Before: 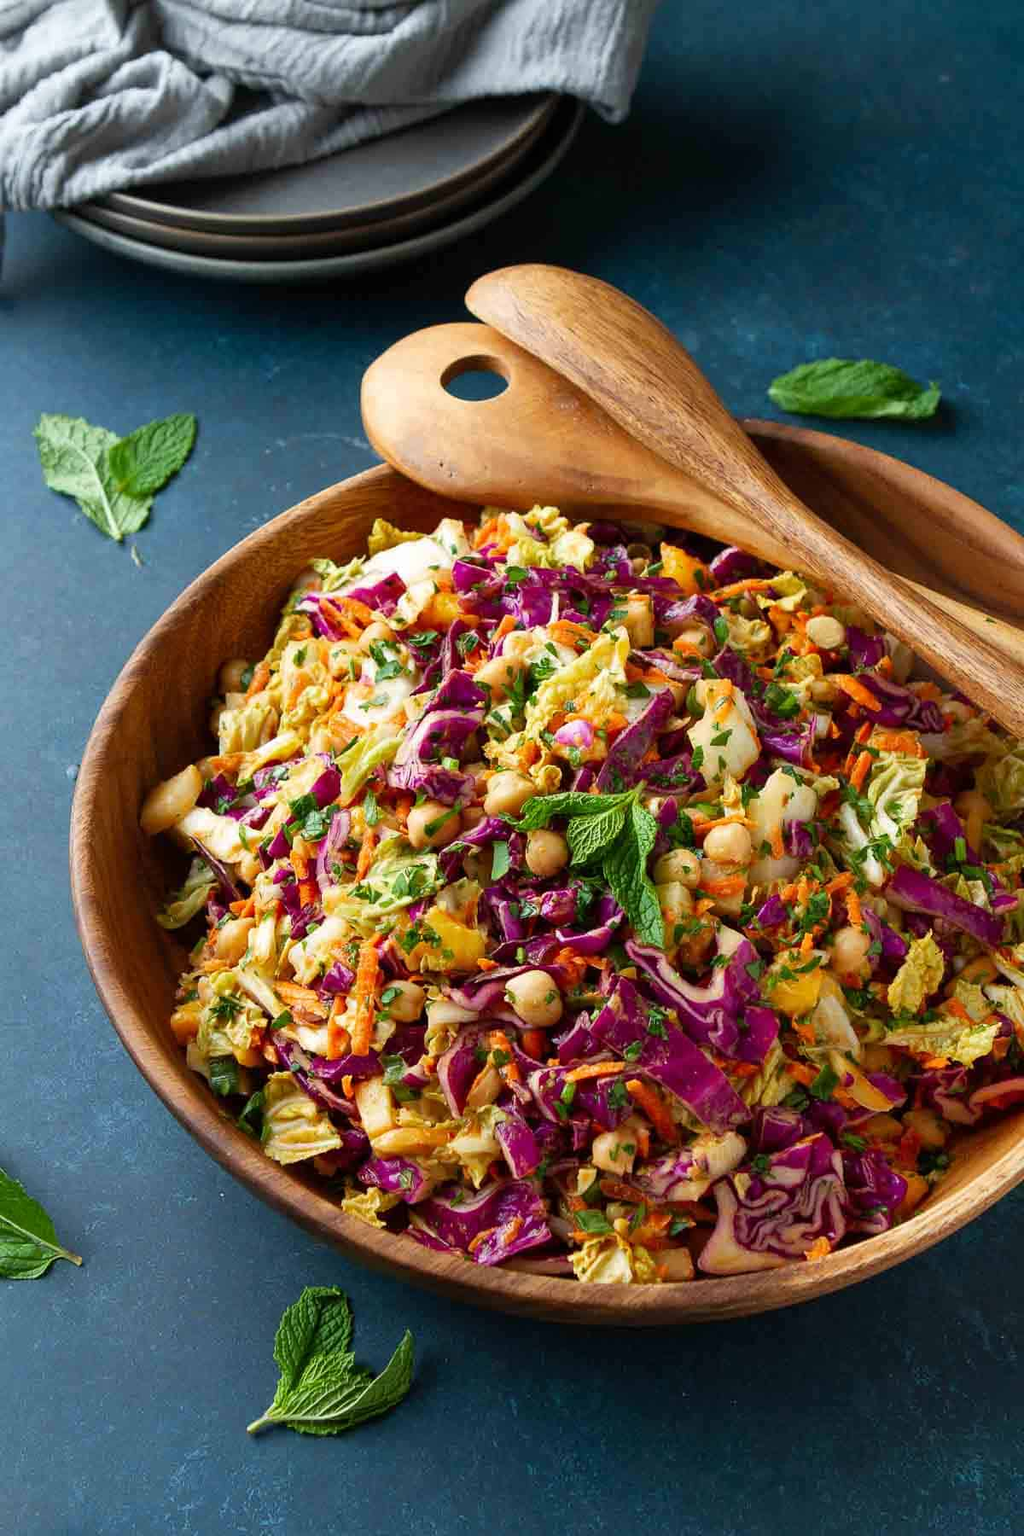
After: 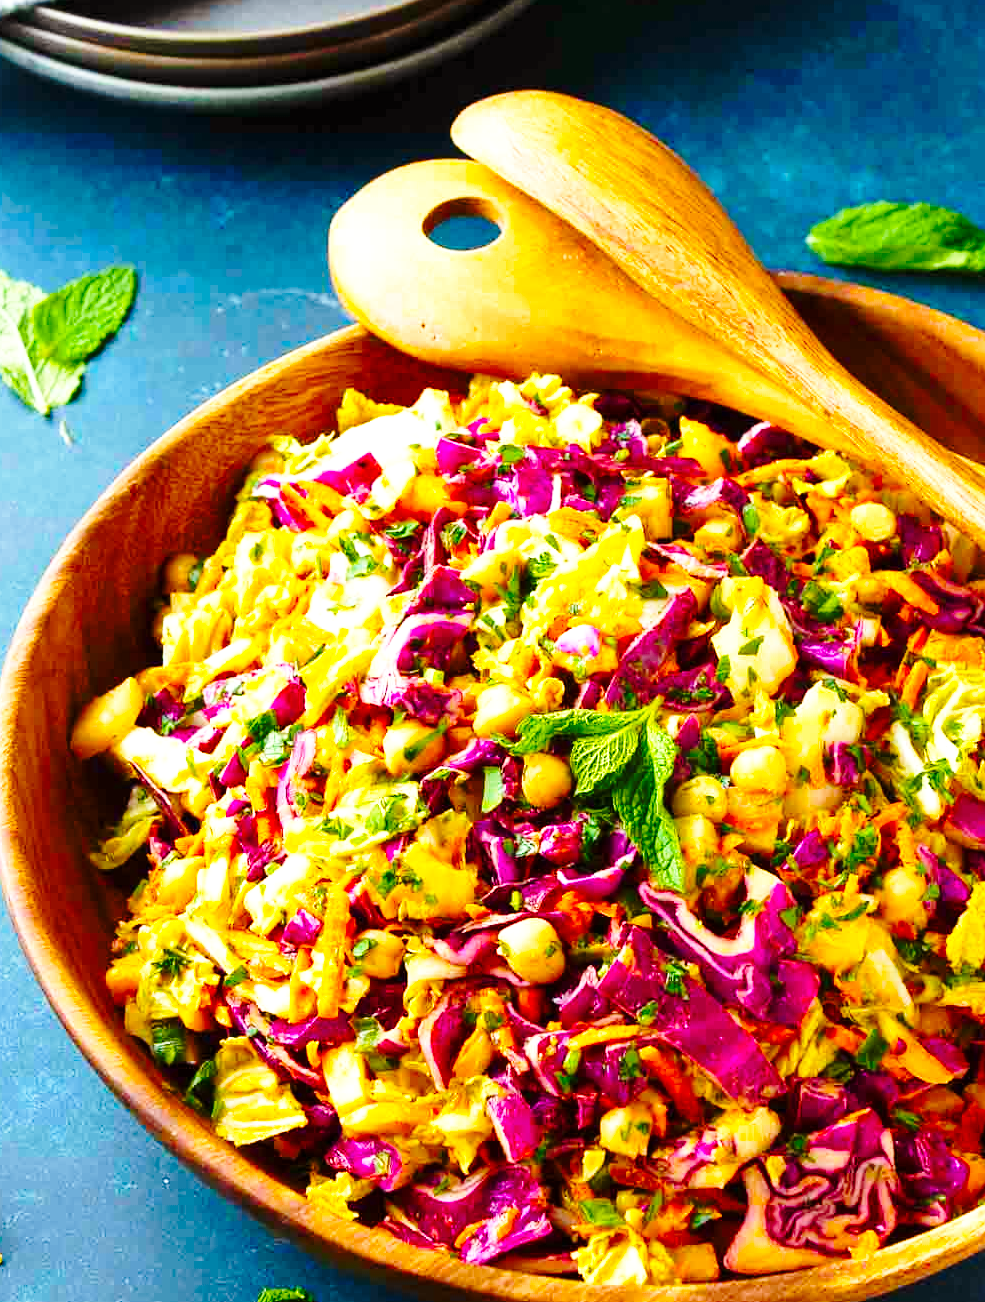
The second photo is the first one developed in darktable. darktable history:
tone equalizer: edges refinement/feathering 500, mask exposure compensation -1.57 EV, preserve details no
crop: left 7.837%, top 12.219%, right 10.067%, bottom 15.425%
exposure: exposure 0.55 EV, compensate highlight preservation false
base curve: curves: ch0 [(0, 0) (0.032, 0.037) (0.105, 0.228) (0.435, 0.76) (0.856, 0.983) (1, 1)], preserve colors none
color balance rgb: power › luminance -3.684%, power › chroma 0.543%, power › hue 42.45°, linear chroma grading › global chroma 9.882%, perceptual saturation grading › global saturation 30.524%, global vibrance 19.753%
